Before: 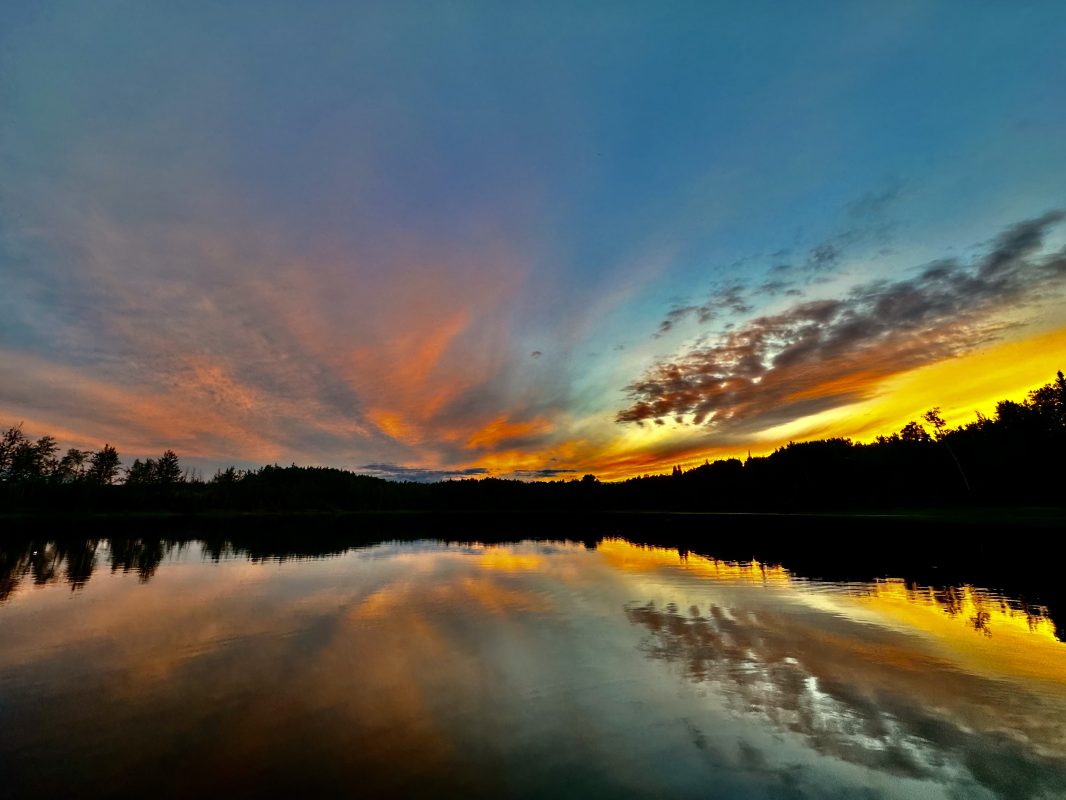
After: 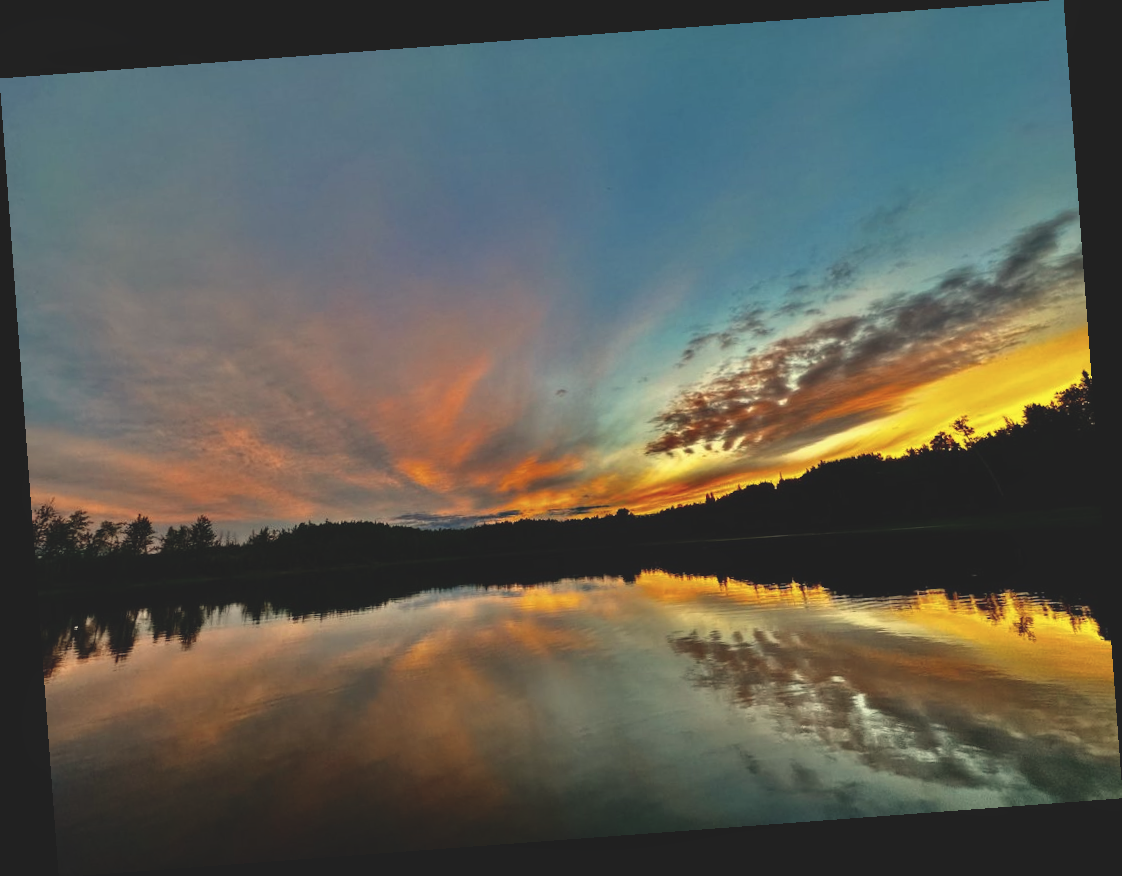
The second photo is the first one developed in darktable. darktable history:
rotate and perspective: rotation -4.25°, automatic cropping off
white balance: red 1.029, blue 0.92
color balance: lift [1.01, 1, 1, 1], gamma [1.097, 1, 1, 1], gain [0.85, 1, 1, 1]
local contrast: highlights 100%, shadows 100%, detail 120%, midtone range 0.2
